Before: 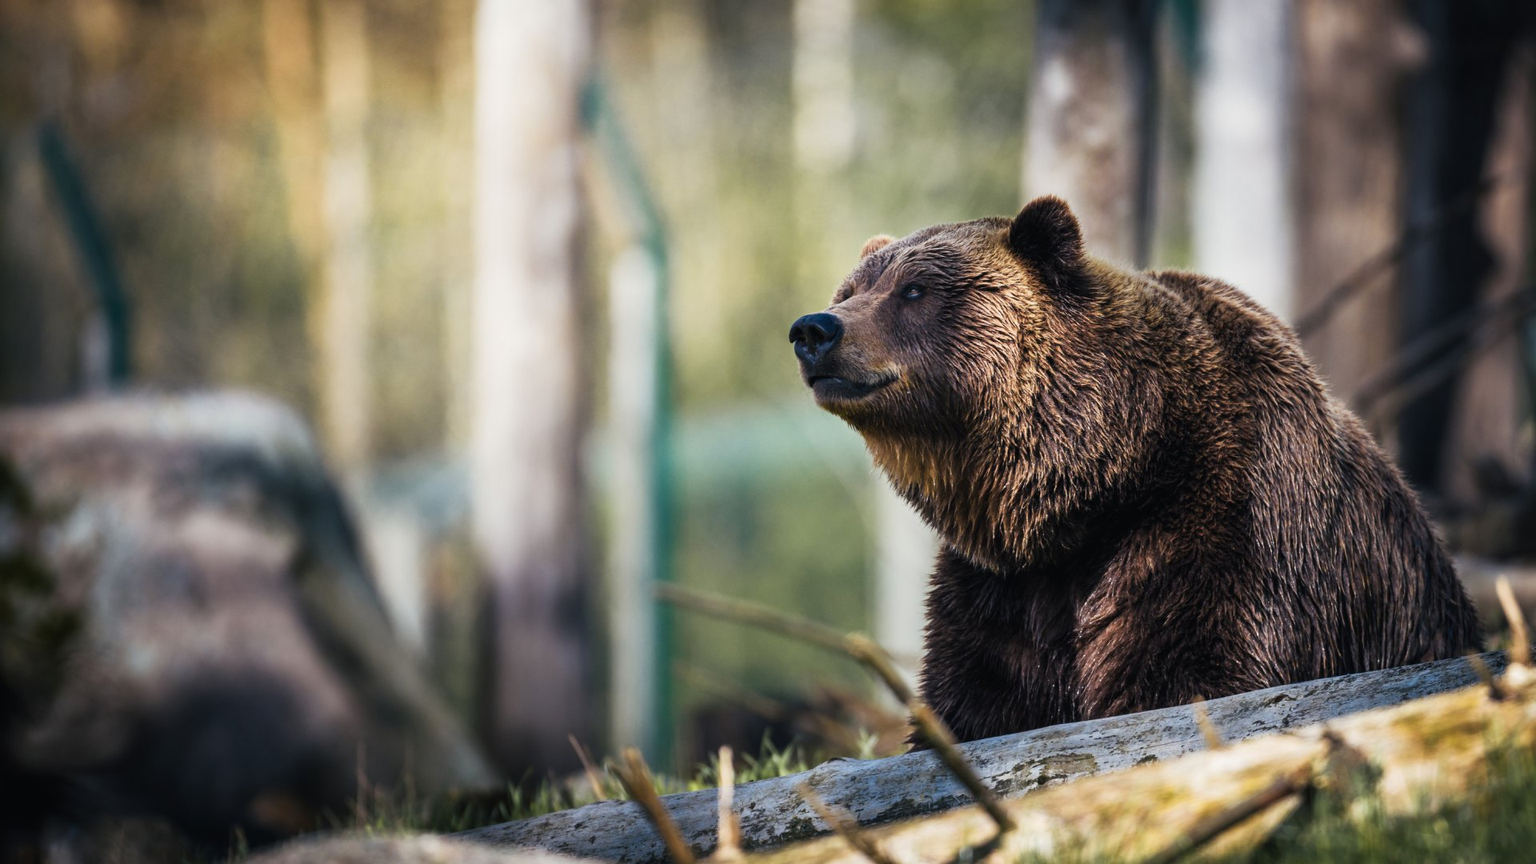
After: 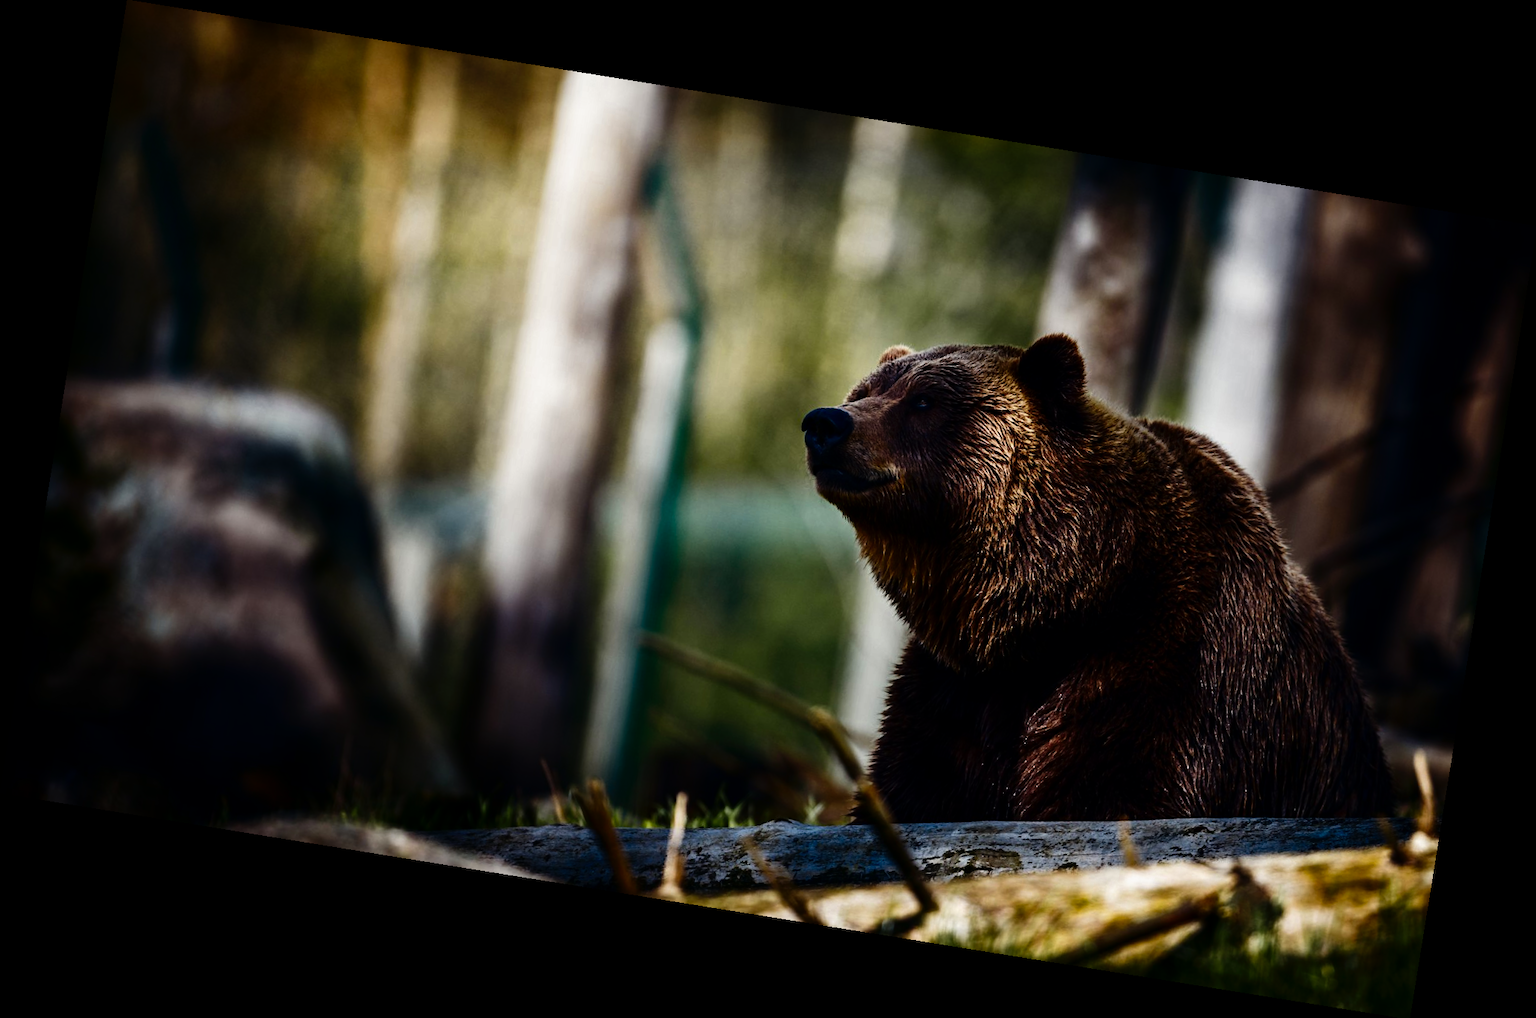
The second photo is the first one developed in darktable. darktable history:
tone curve: curves: ch0 [(0, 0) (0.003, 0.001) (0.011, 0.005) (0.025, 0.011) (0.044, 0.02) (0.069, 0.031) (0.1, 0.045) (0.136, 0.078) (0.177, 0.124) (0.224, 0.18) (0.277, 0.245) (0.335, 0.315) (0.399, 0.393) (0.468, 0.477) (0.543, 0.569) (0.623, 0.666) (0.709, 0.771) (0.801, 0.871) (0.898, 0.965) (1, 1)], preserve colors none
contrast brightness saturation: brightness -0.52
rotate and perspective: rotation 9.12°, automatic cropping off
